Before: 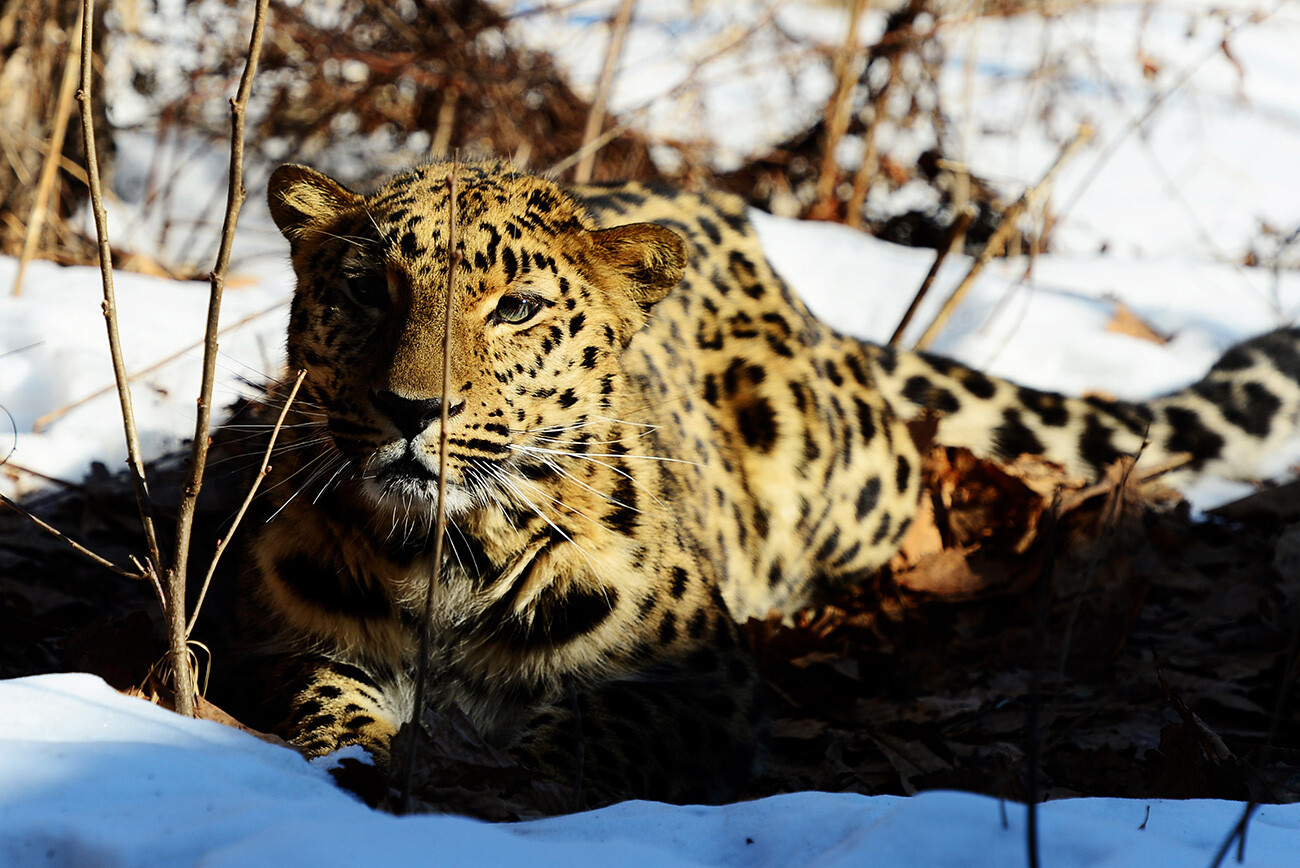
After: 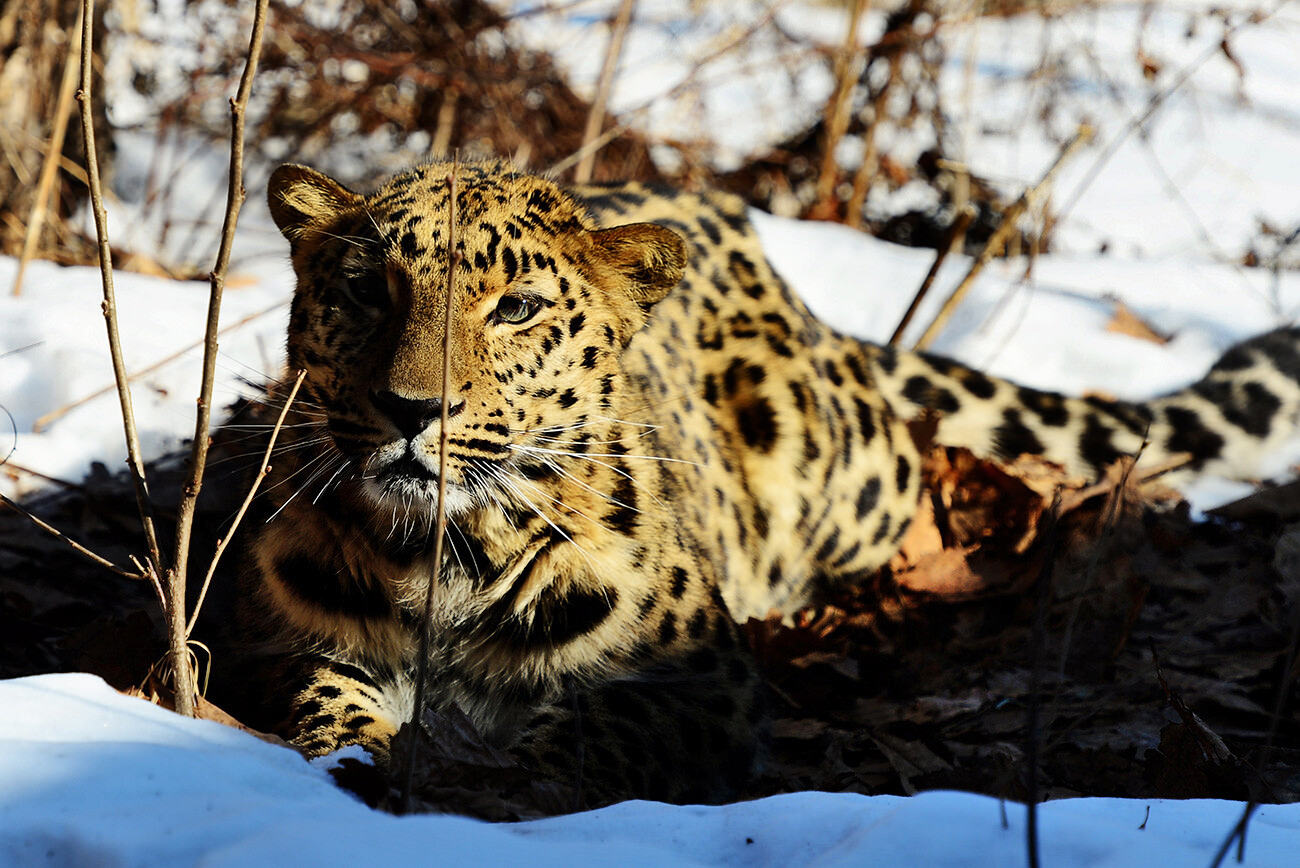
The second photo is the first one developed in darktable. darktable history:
shadows and highlights: shadows 58.6, soften with gaussian
